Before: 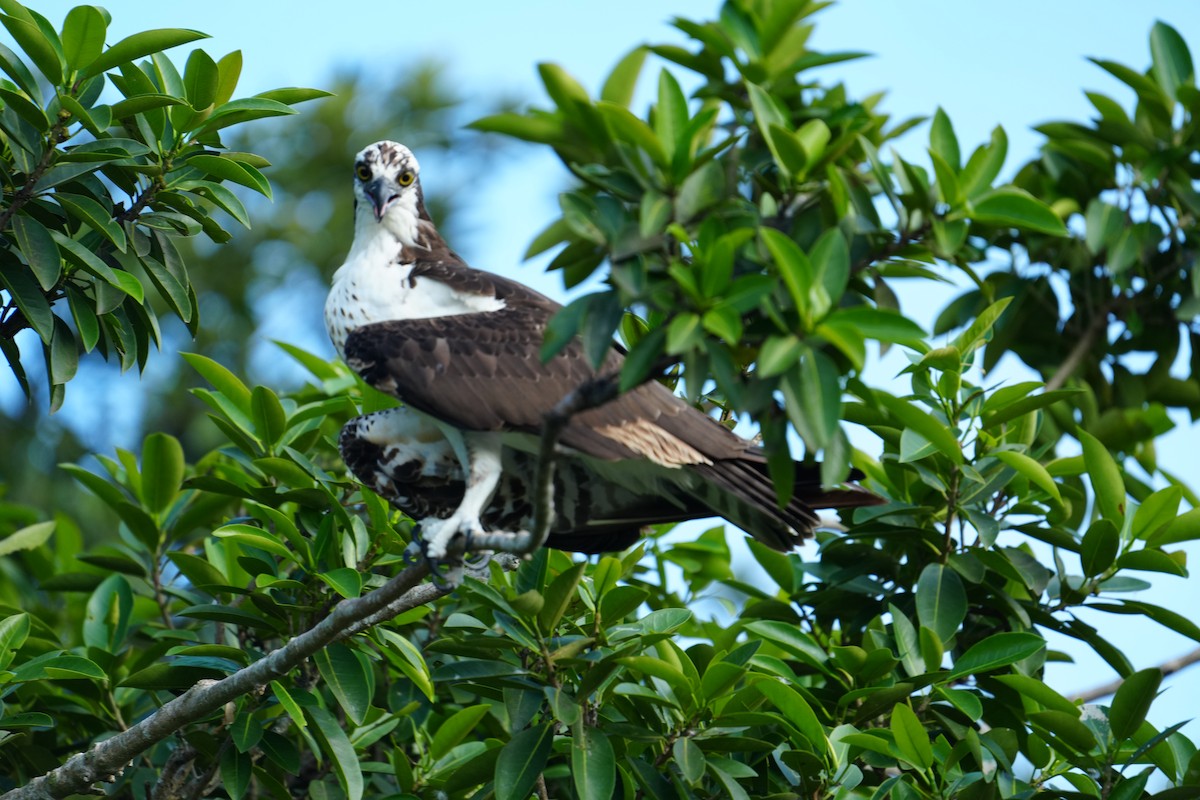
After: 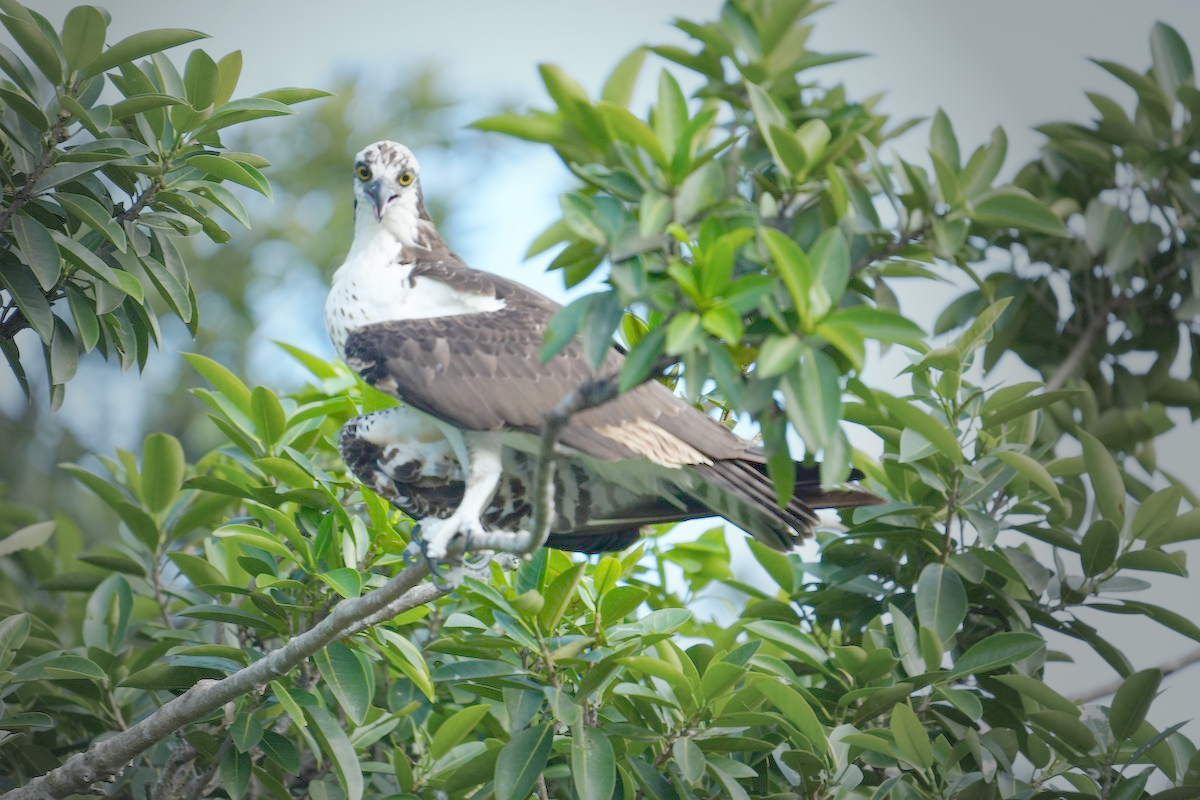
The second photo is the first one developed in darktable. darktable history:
white balance: red 1, blue 1
vignetting: fall-off start 33.76%, fall-off radius 64.94%, brightness -0.575, center (-0.12, -0.002), width/height ratio 0.959
